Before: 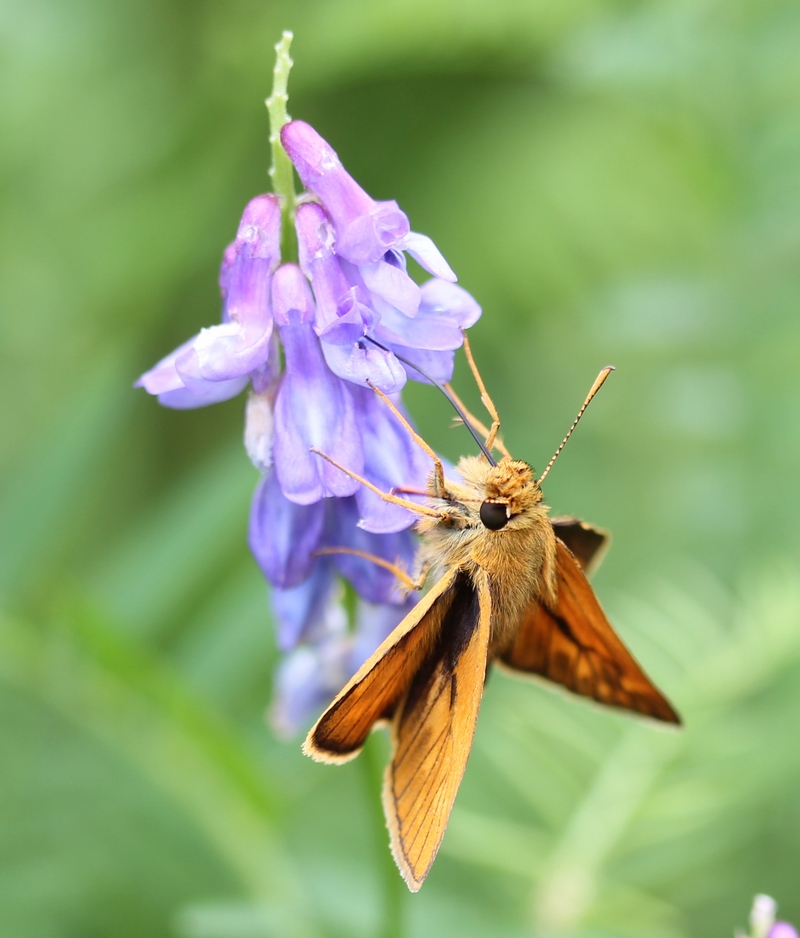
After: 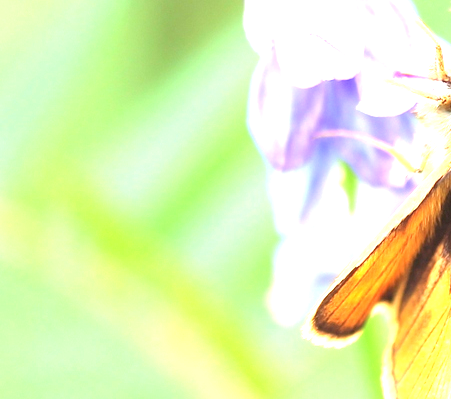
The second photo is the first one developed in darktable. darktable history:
crop: top 44.483%, right 43.593%, bottom 12.892%
exposure: exposure 2 EV, compensate exposure bias true, compensate highlight preservation false
contrast brightness saturation: brightness 0.15
